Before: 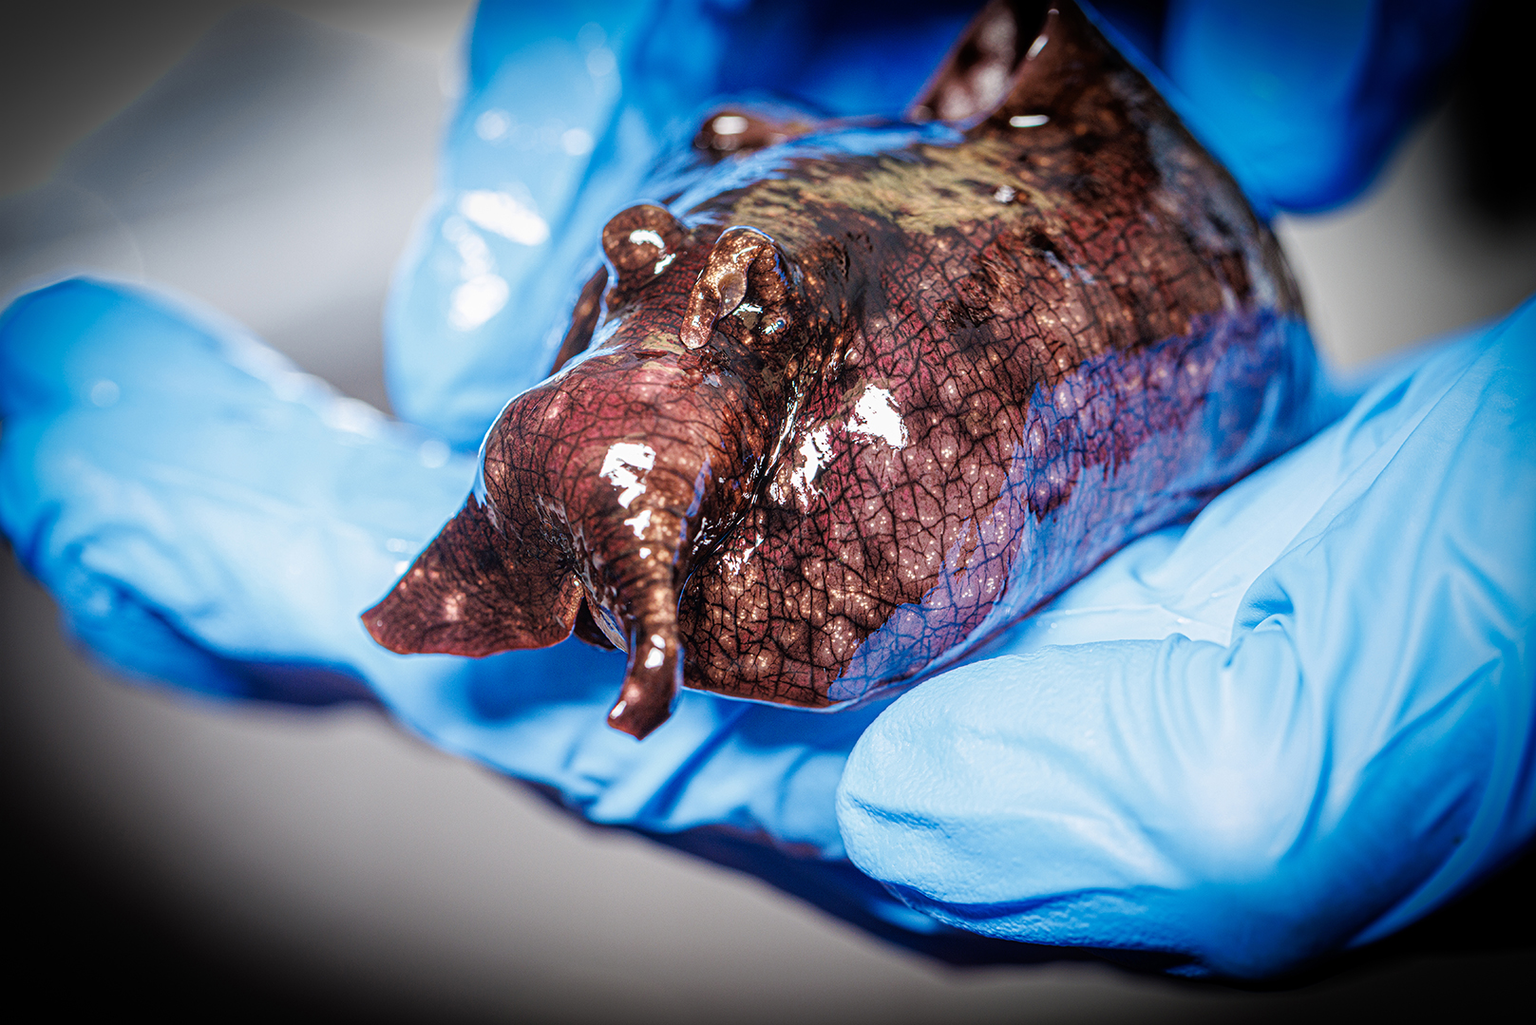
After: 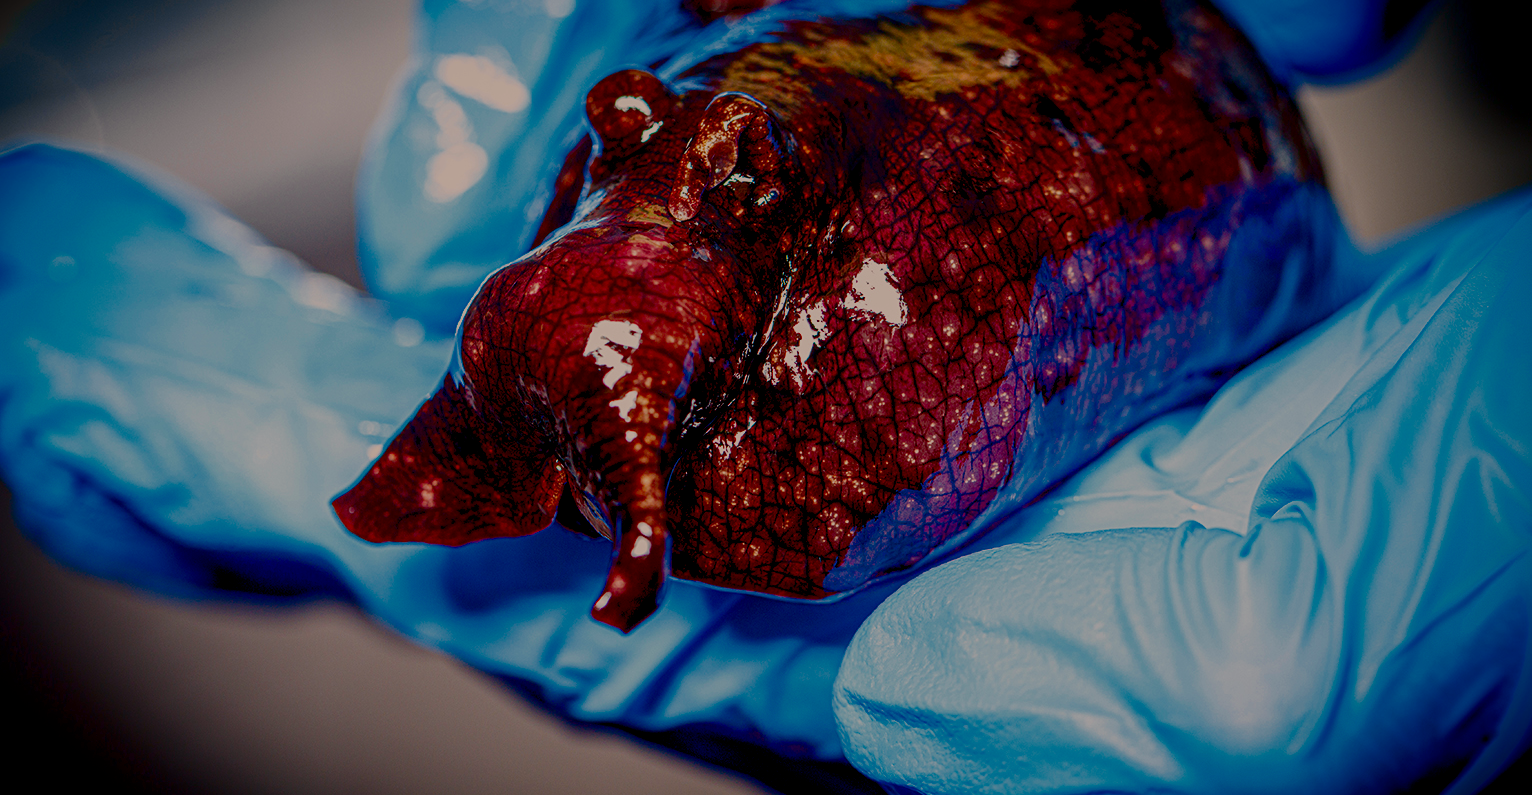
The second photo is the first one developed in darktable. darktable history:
contrast brightness saturation: contrast 0.086, brightness -0.603, saturation 0.169
filmic rgb: black relative exposure -7.65 EV, white relative exposure 4.56 EV, hardness 3.61
crop and rotate: left 2.971%, top 13.593%, right 2.255%, bottom 12.694%
color balance rgb: highlights gain › chroma 3.82%, highlights gain › hue 57.76°, global offset › luminance -1.421%, linear chroma grading › global chroma 0.75%, perceptual saturation grading › global saturation 30.184%, global vibrance 2.322%
